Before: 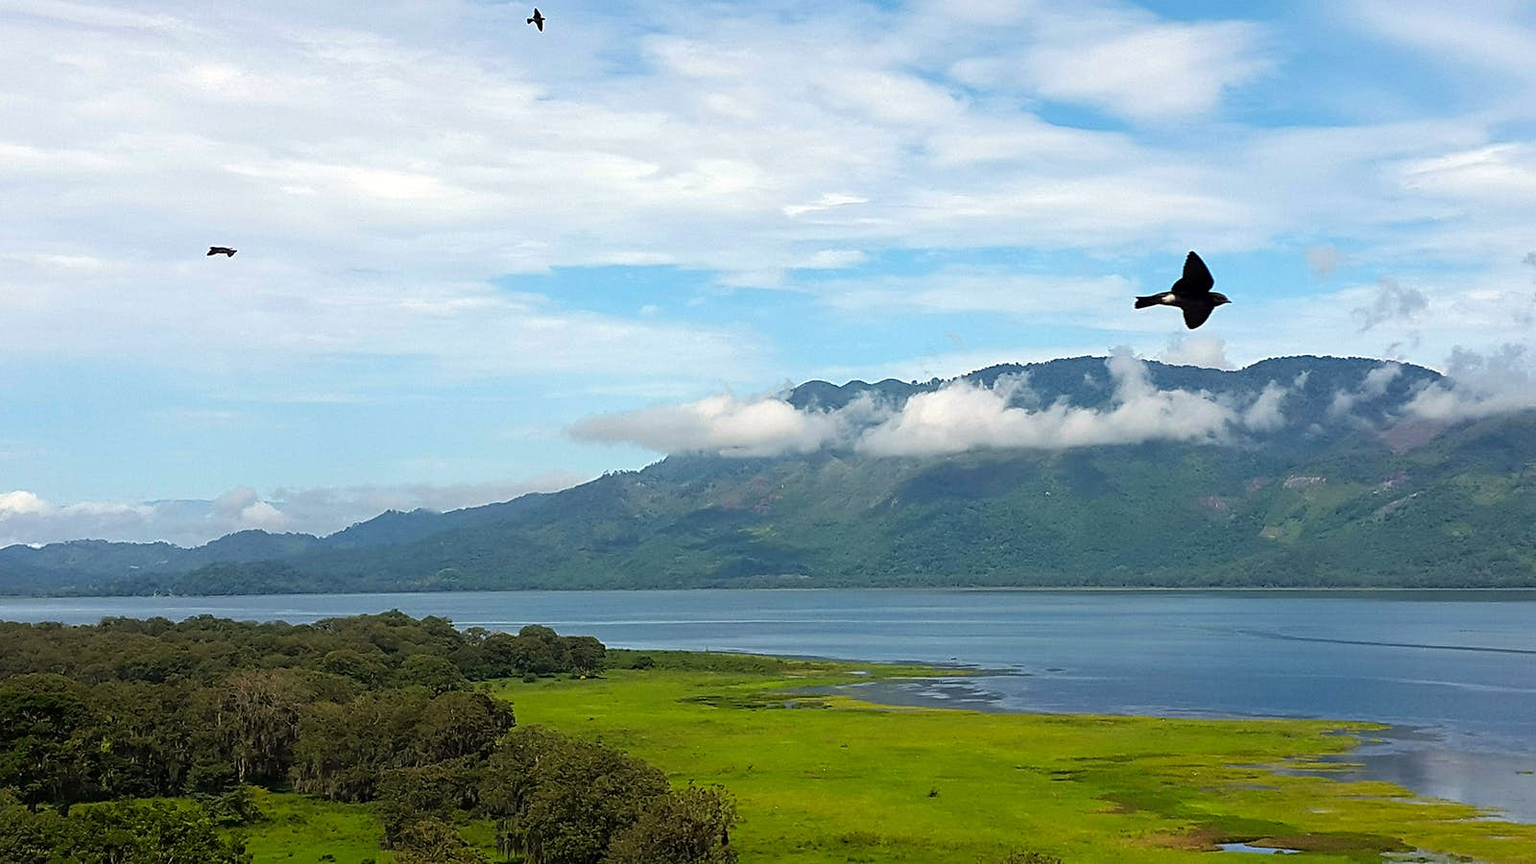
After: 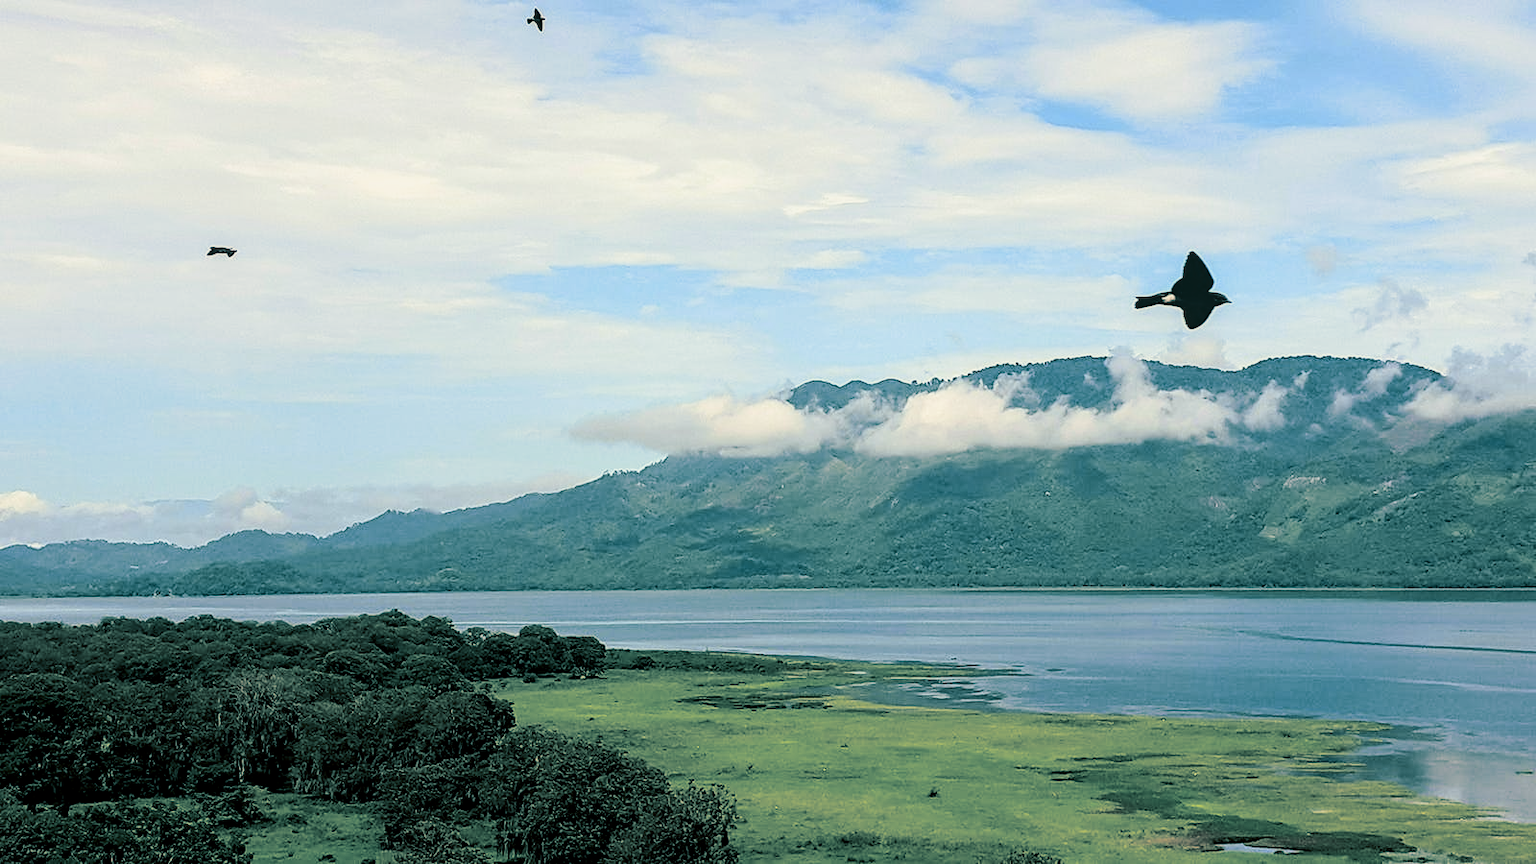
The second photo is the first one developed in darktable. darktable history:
split-toning: shadows › hue 186.43°, highlights › hue 49.29°, compress 30.29%
tone curve: curves: ch0 [(0, 0) (0.049, 0.01) (0.154, 0.081) (0.491, 0.56) (0.739, 0.794) (0.992, 0.937)]; ch1 [(0, 0) (0.172, 0.123) (0.317, 0.272) (0.401, 0.422) (0.499, 0.497) (0.531, 0.54) (0.615, 0.603) (0.741, 0.783) (1, 1)]; ch2 [(0, 0) (0.411, 0.424) (0.462, 0.483) (0.544, 0.56) (0.686, 0.638) (1, 1)], color space Lab, independent channels, preserve colors none
local contrast: on, module defaults
